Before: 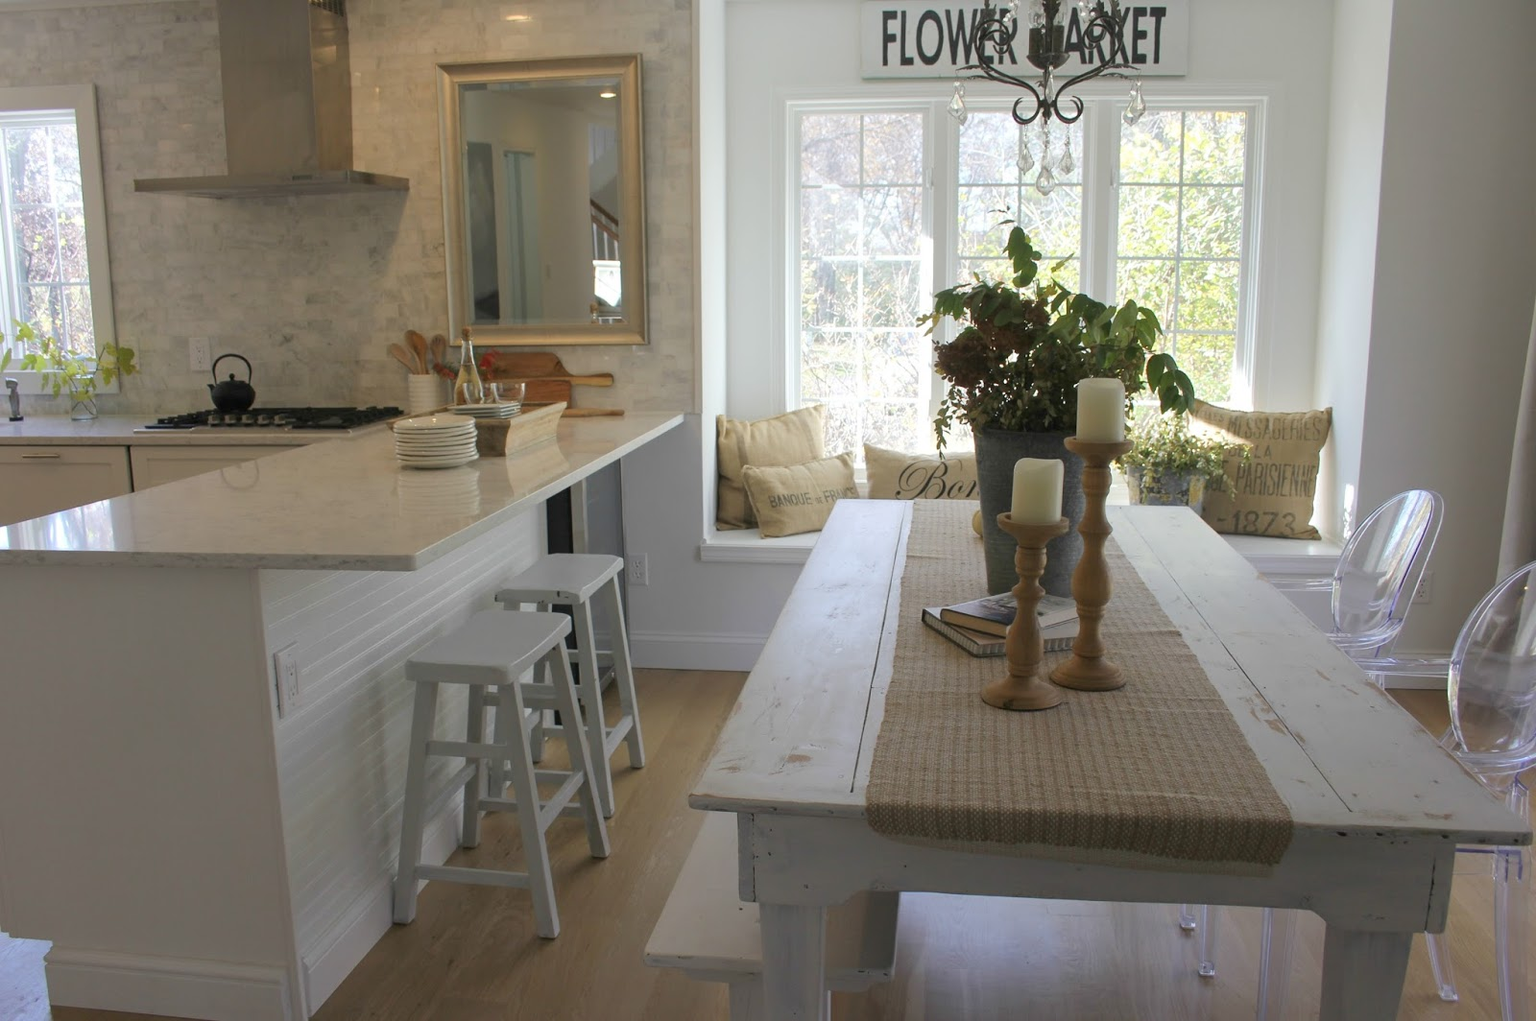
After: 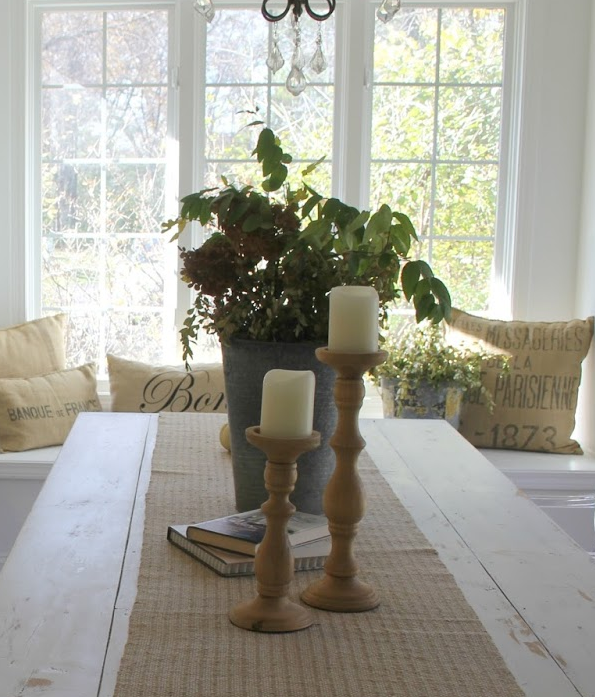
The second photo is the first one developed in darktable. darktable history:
crop and rotate: left 49.612%, top 10.153%, right 13.162%, bottom 24.302%
